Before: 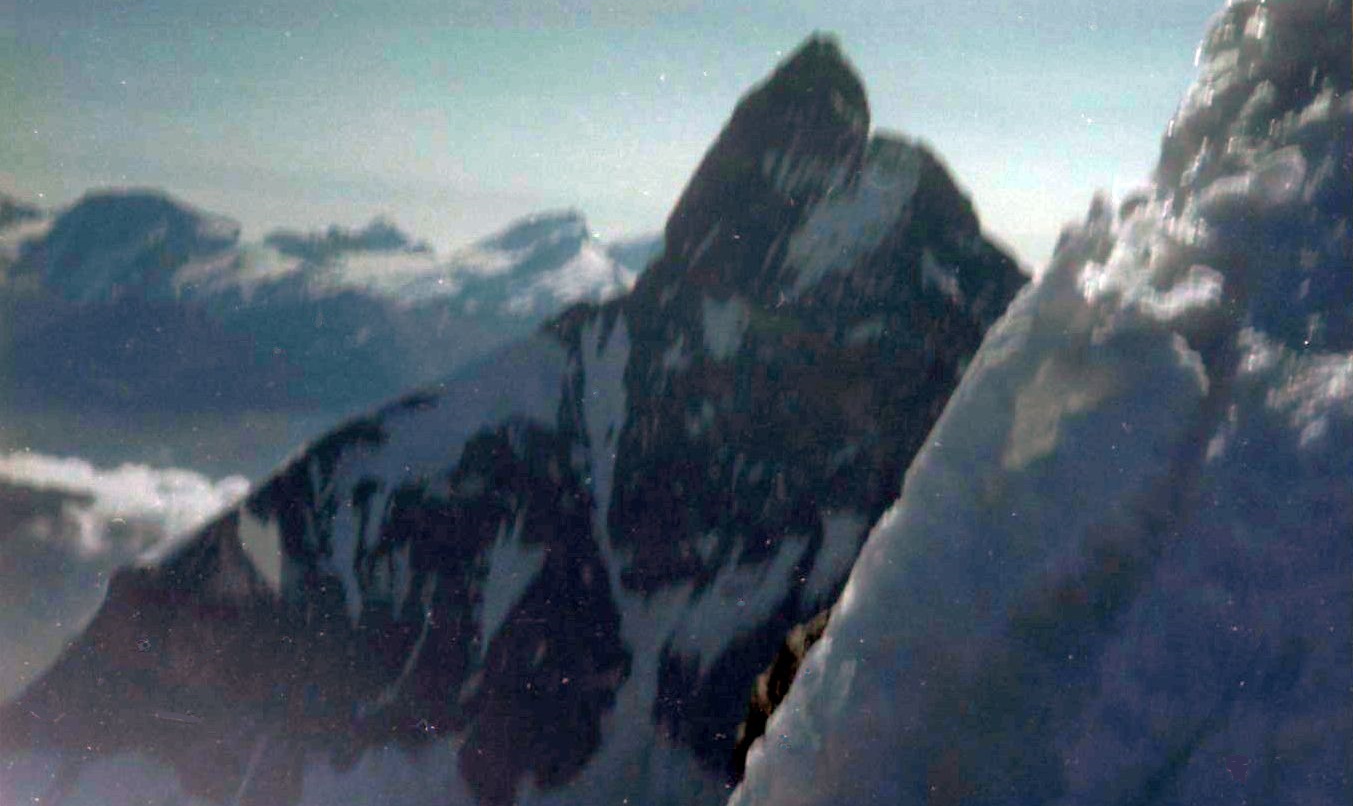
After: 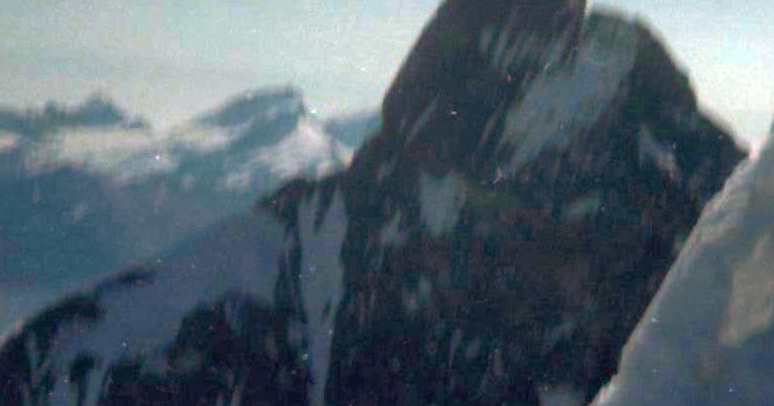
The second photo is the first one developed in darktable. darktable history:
crop: left 20.932%, top 15.471%, right 21.848%, bottom 34.081%
shadows and highlights: shadows 25, highlights -25
